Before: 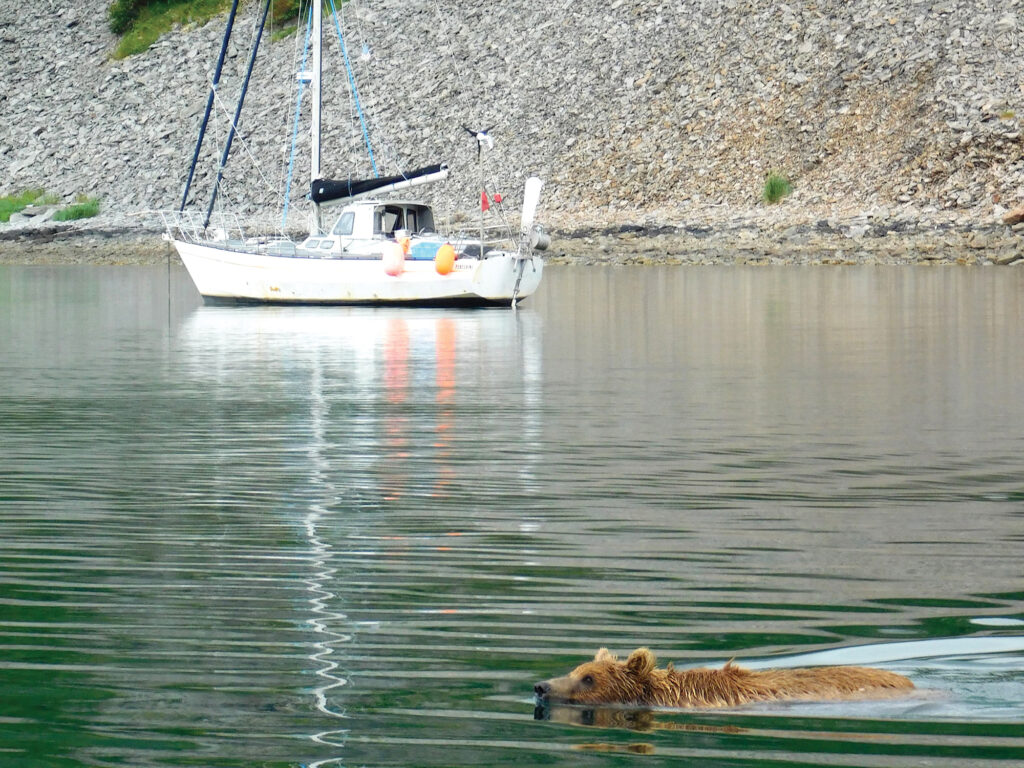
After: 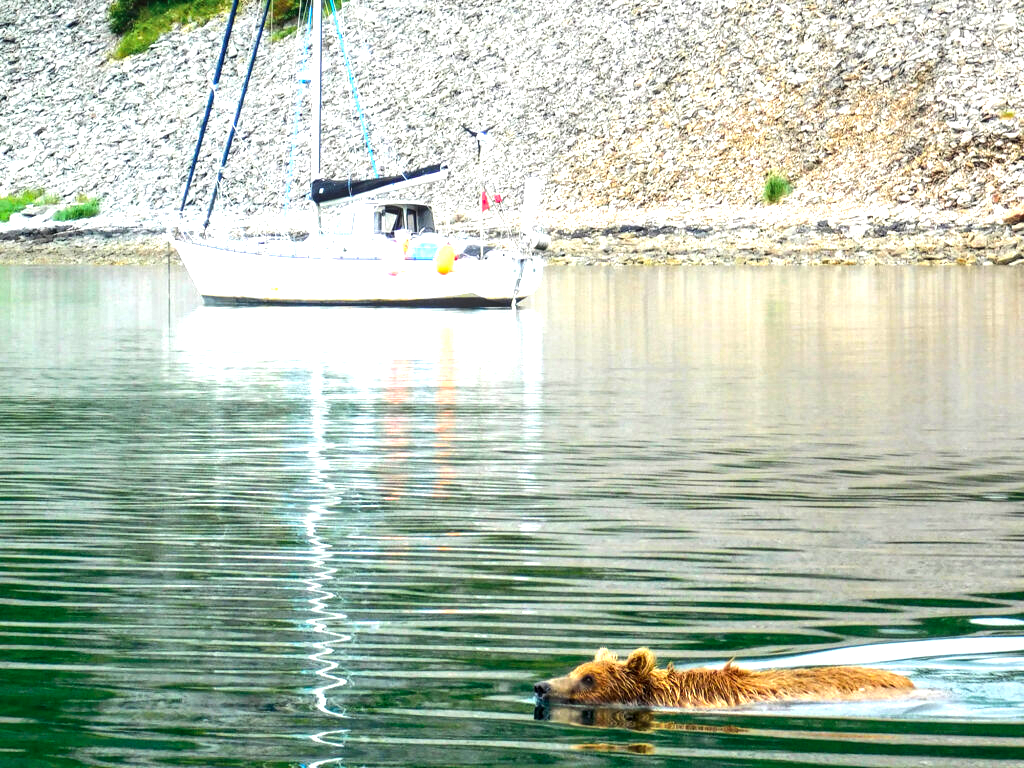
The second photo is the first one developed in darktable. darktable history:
color correction: saturation 1.34
tone equalizer: -8 EV -0.75 EV, -7 EV -0.7 EV, -6 EV -0.6 EV, -5 EV -0.4 EV, -3 EV 0.4 EV, -2 EV 0.6 EV, -1 EV 0.7 EV, +0 EV 0.75 EV, edges refinement/feathering 500, mask exposure compensation -1.57 EV, preserve details no
local contrast: detail 130%
exposure: black level correction 0, exposure 0.4 EV, compensate exposure bias true, compensate highlight preservation false
